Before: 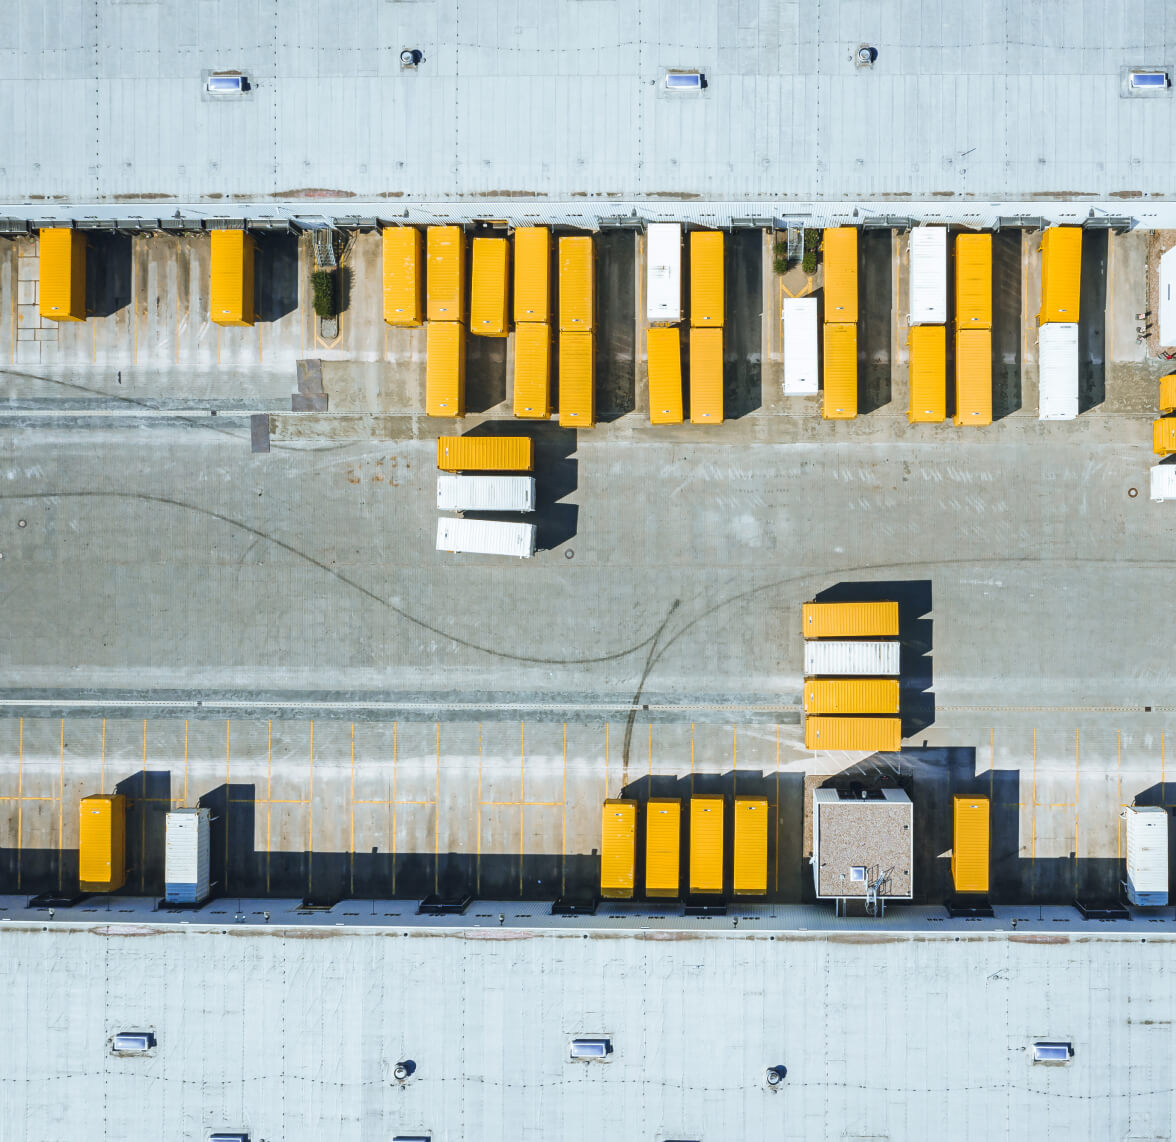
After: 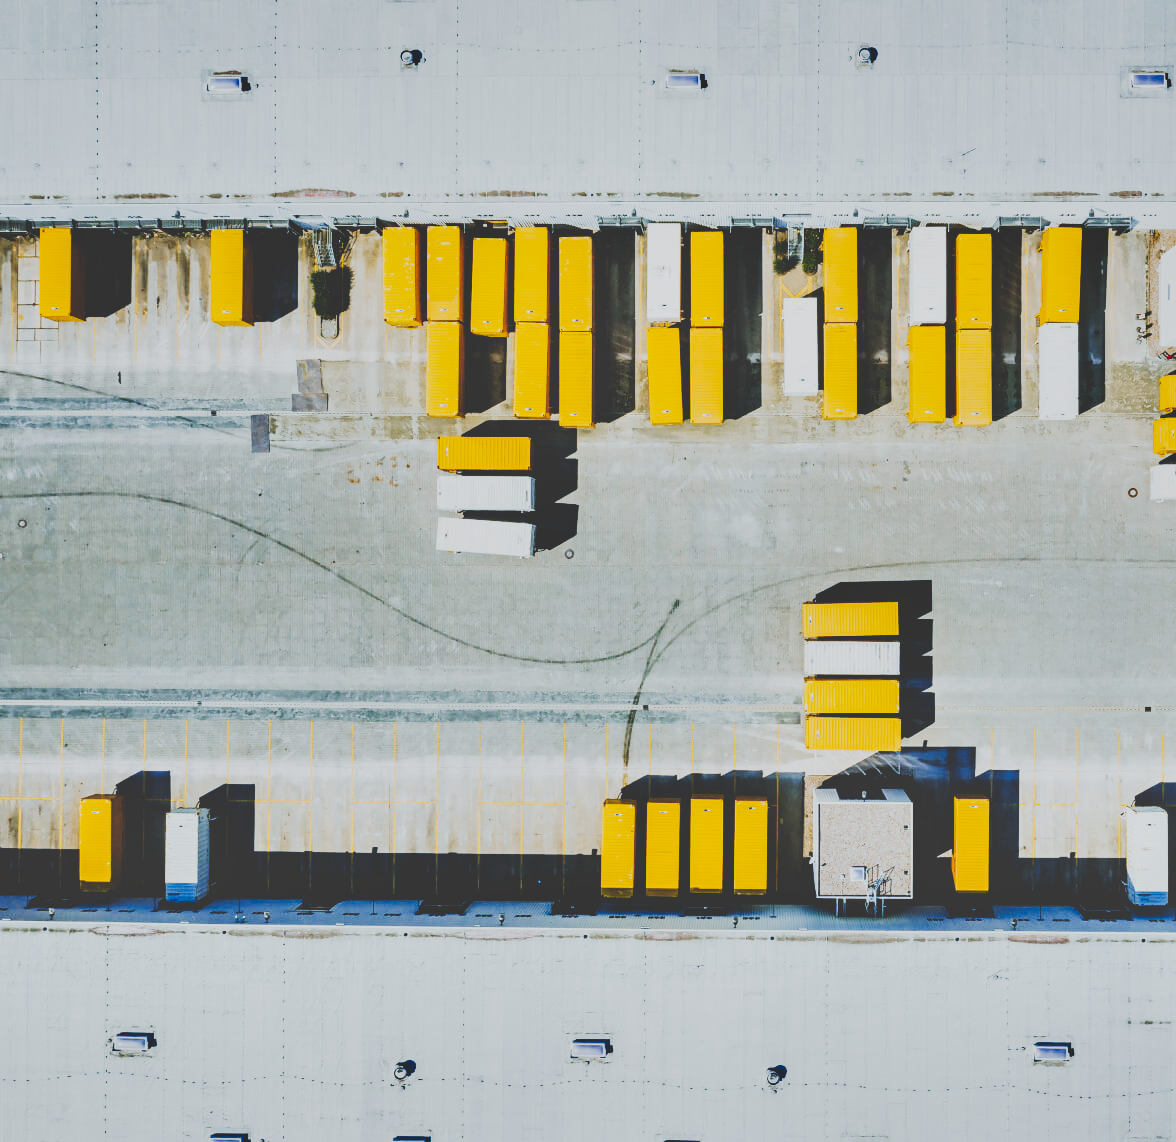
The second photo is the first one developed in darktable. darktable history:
filmic rgb: black relative exposure -7.15 EV, white relative exposure 5.36 EV, hardness 3.02
tone curve: curves: ch0 [(0, 0) (0.003, 0.26) (0.011, 0.26) (0.025, 0.26) (0.044, 0.257) (0.069, 0.257) (0.1, 0.257) (0.136, 0.255) (0.177, 0.258) (0.224, 0.272) (0.277, 0.294) (0.335, 0.346) (0.399, 0.422) (0.468, 0.536) (0.543, 0.657) (0.623, 0.757) (0.709, 0.823) (0.801, 0.872) (0.898, 0.92) (1, 1)], preserve colors none
shadows and highlights: soften with gaussian
white balance: red 0.986, blue 1.01
